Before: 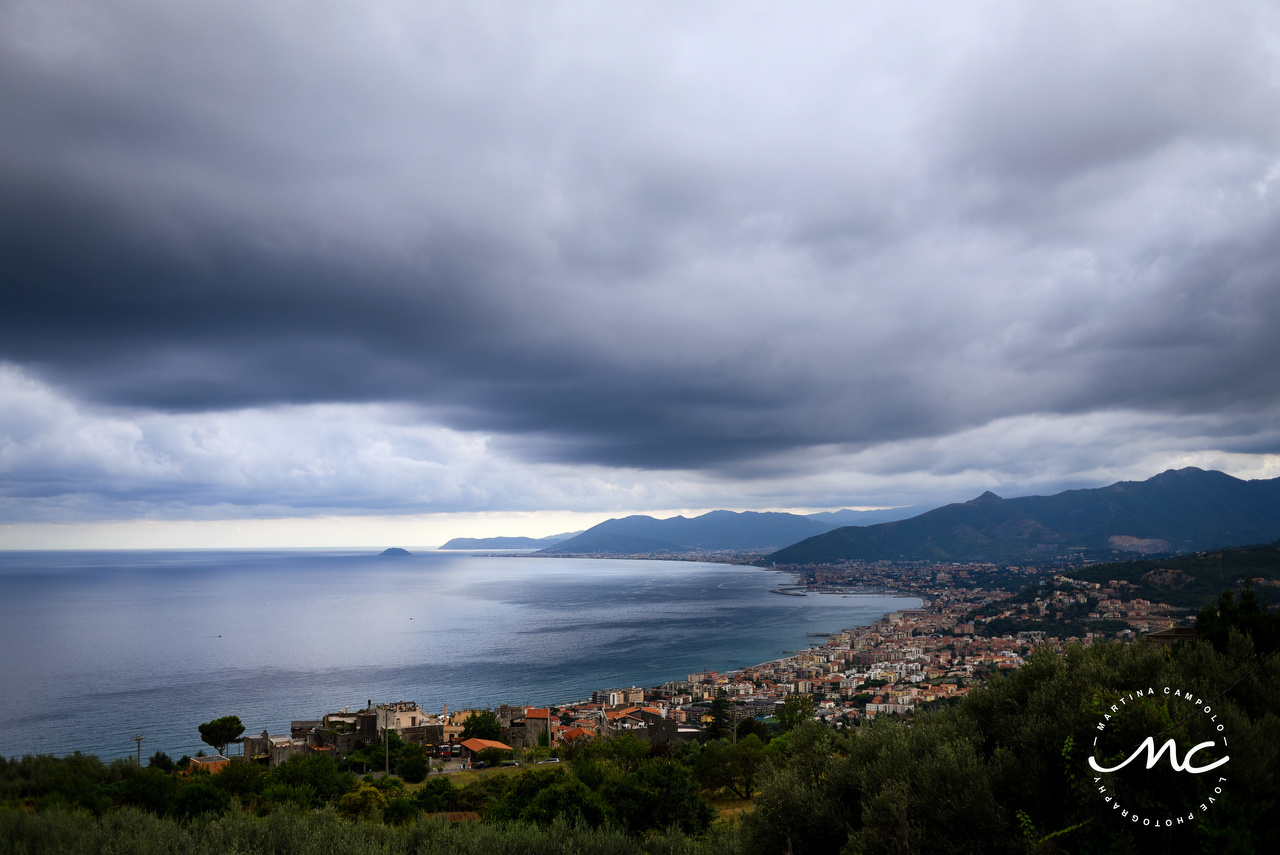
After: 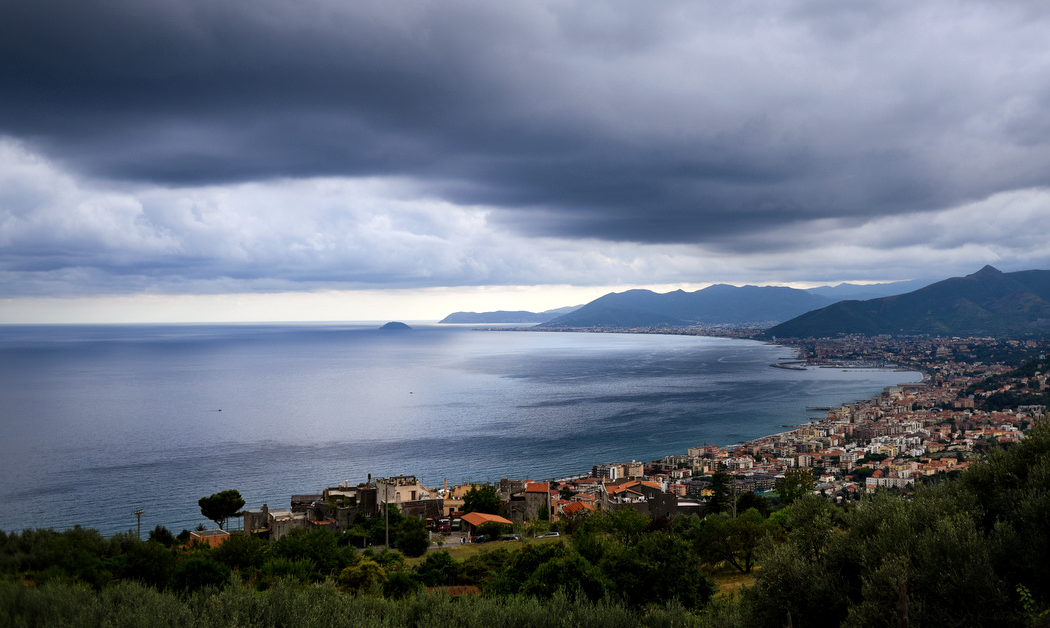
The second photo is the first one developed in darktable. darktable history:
crop: top 26.531%, right 17.959%
local contrast: mode bilateral grid, contrast 28, coarseness 16, detail 115%, midtone range 0.2
